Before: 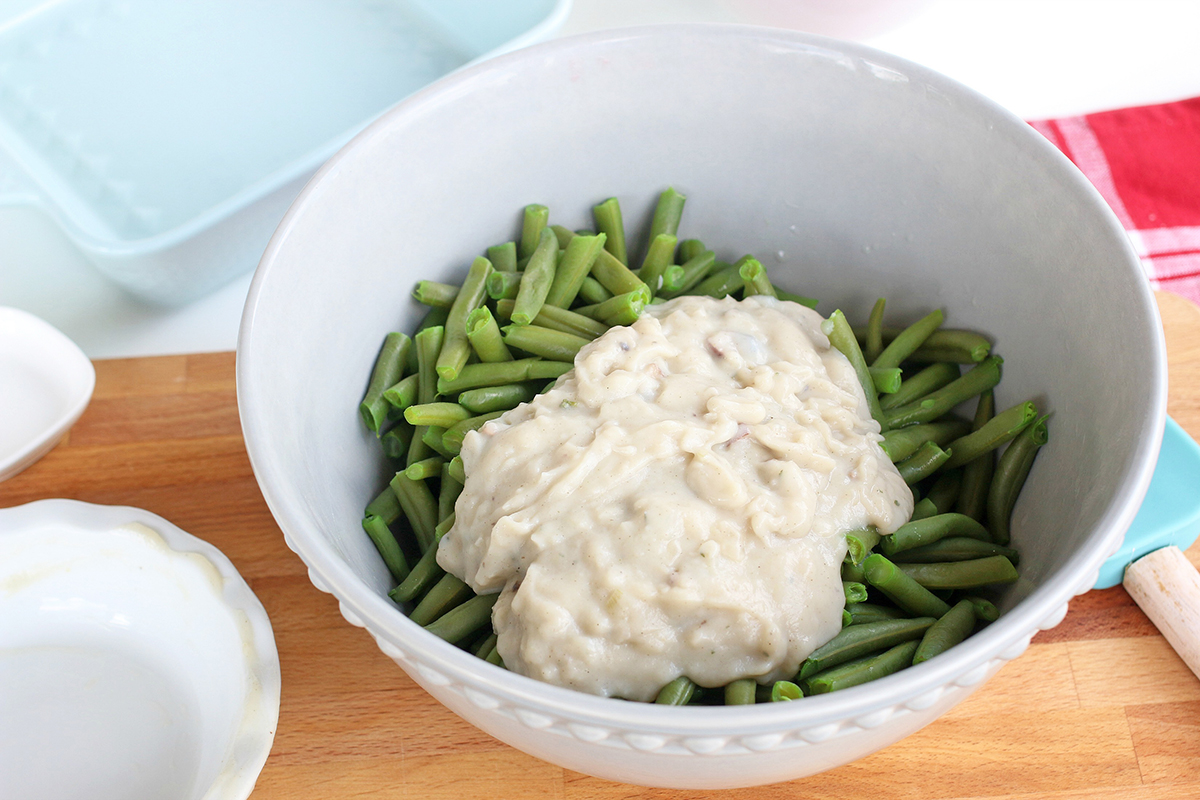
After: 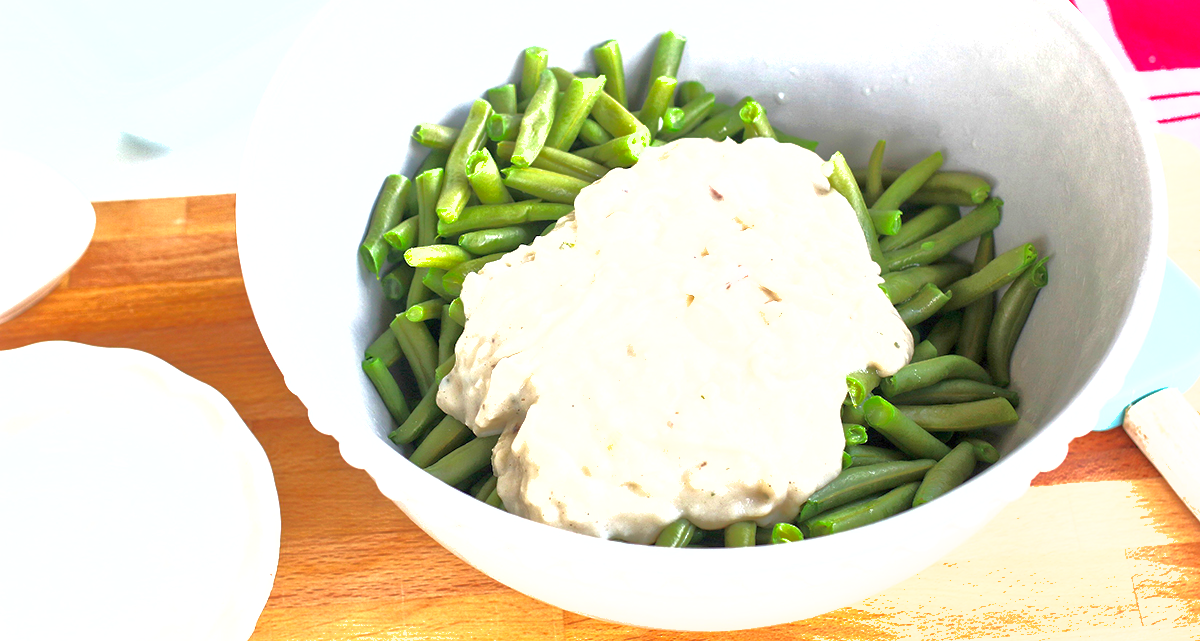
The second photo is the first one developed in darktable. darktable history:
local contrast: mode bilateral grid, contrast 19, coarseness 50, detail 119%, midtone range 0.2
shadows and highlights: on, module defaults
exposure: black level correction 0, exposure 1.2 EV, compensate highlight preservation false
crop and rotate: top 19.853%
